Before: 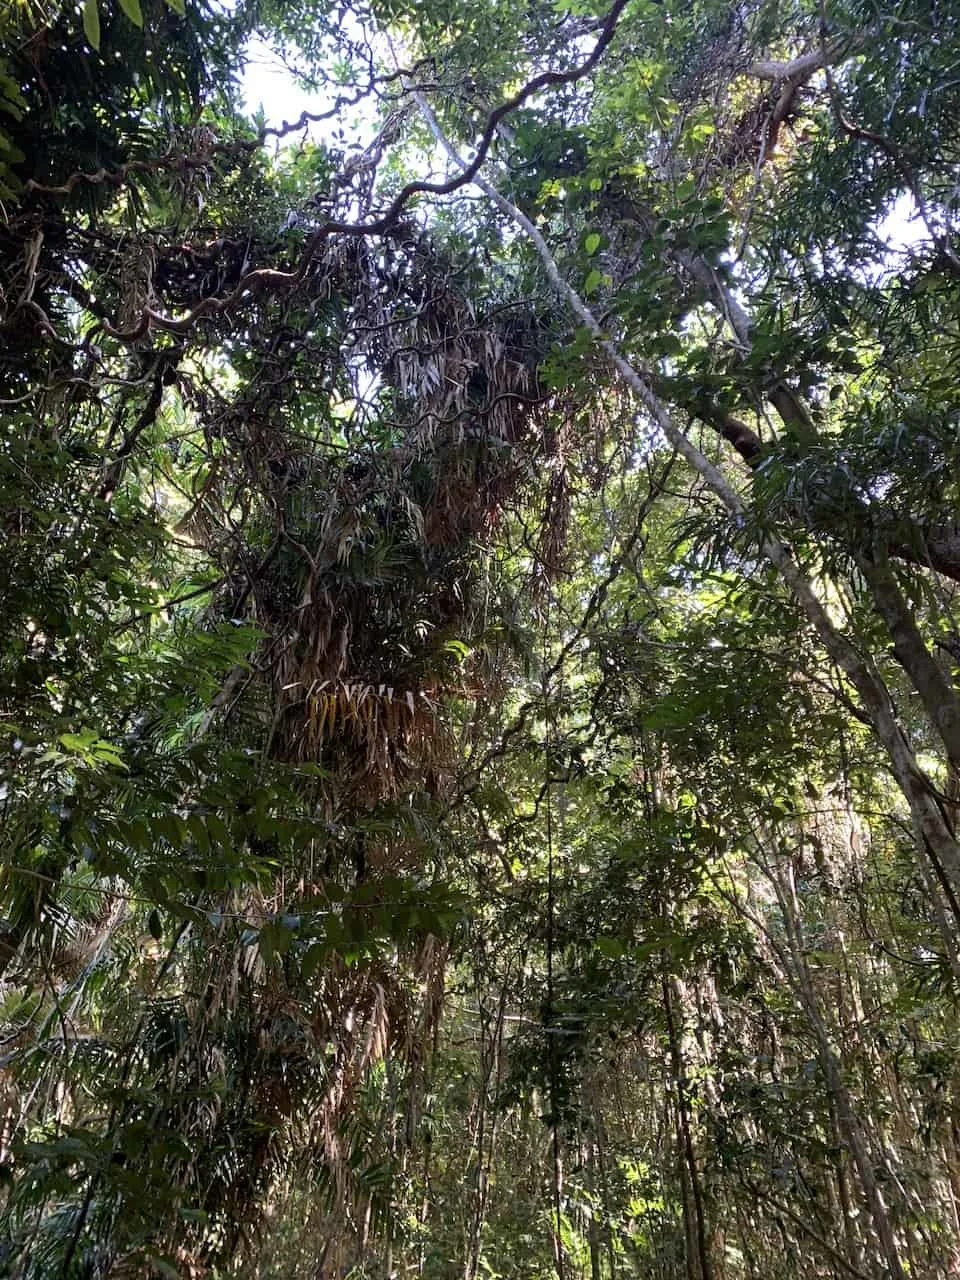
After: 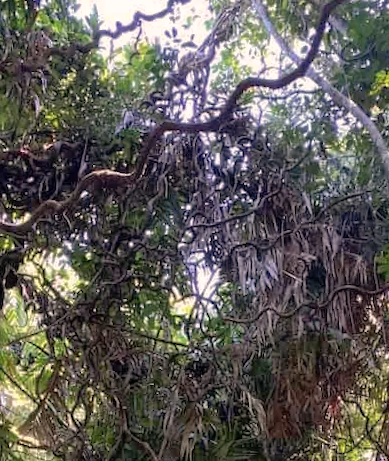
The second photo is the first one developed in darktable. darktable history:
shadows and highlights: on, module defaults
color correction: highlights a* 5.81, highlights b* 4.84
crop: left 15.452%, top 5.459%, right 43.956%, bottom 56.62%
rotate and perspective: rotation -1.32°, lens shift (horizontal) -0.031, crop left 0.015, crop right 0.985, crop top 0.047, crop bottom 0.982
